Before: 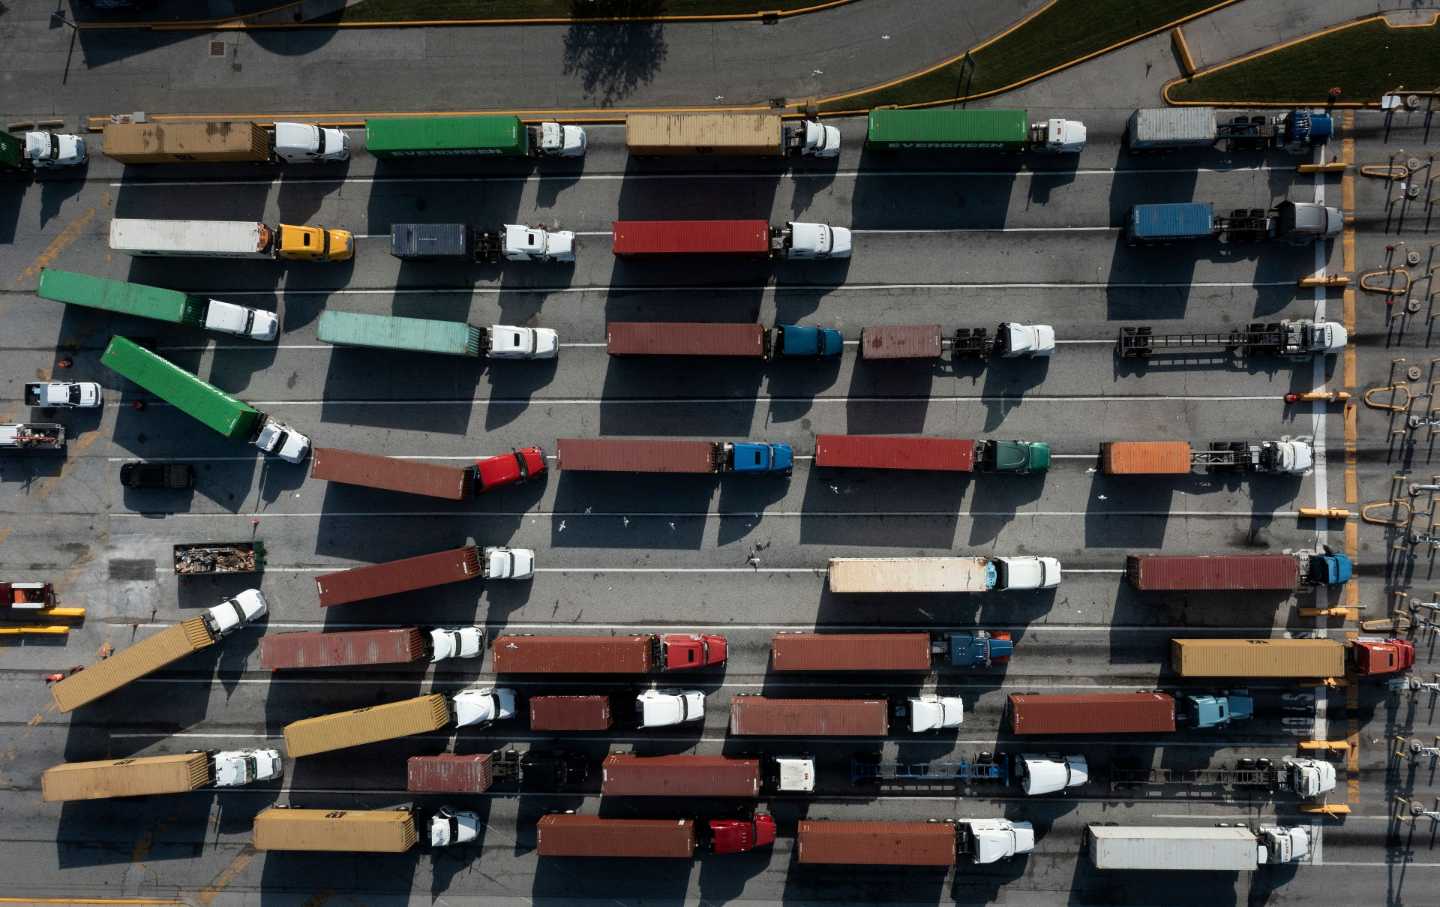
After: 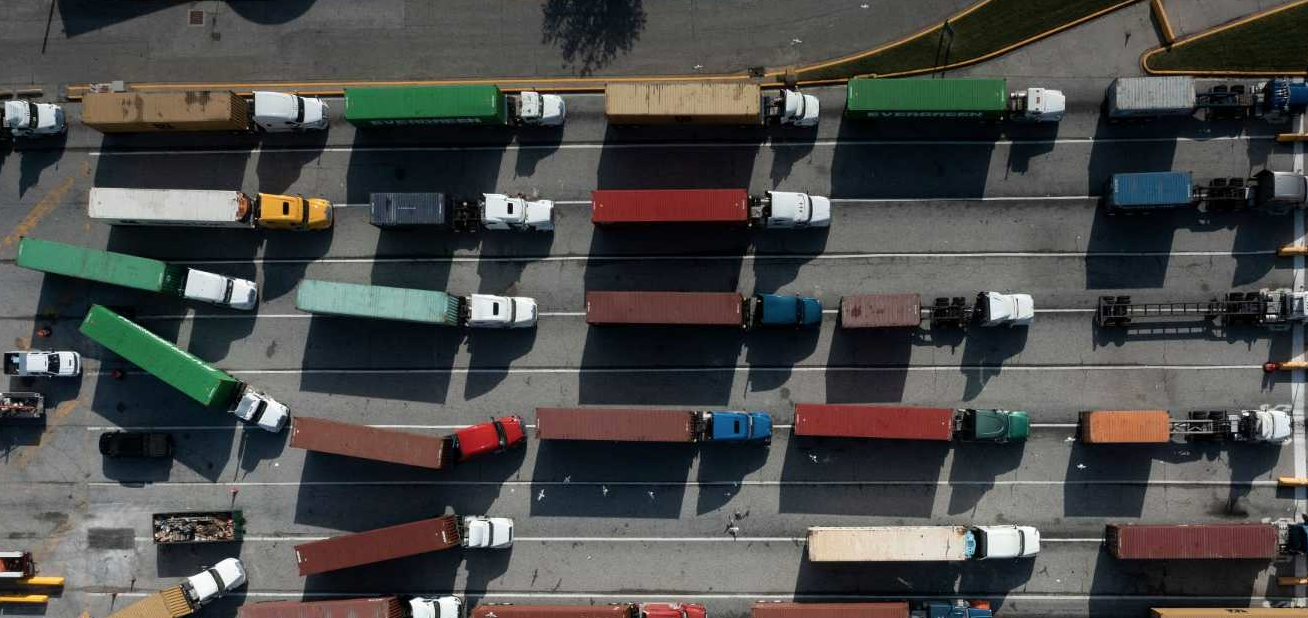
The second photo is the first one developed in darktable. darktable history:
contrast brightness saturation: contrast 0.01, saturation -0.057
crop: left 1.525%, top 3.457%, right 7.594%, bottom 28.406%
